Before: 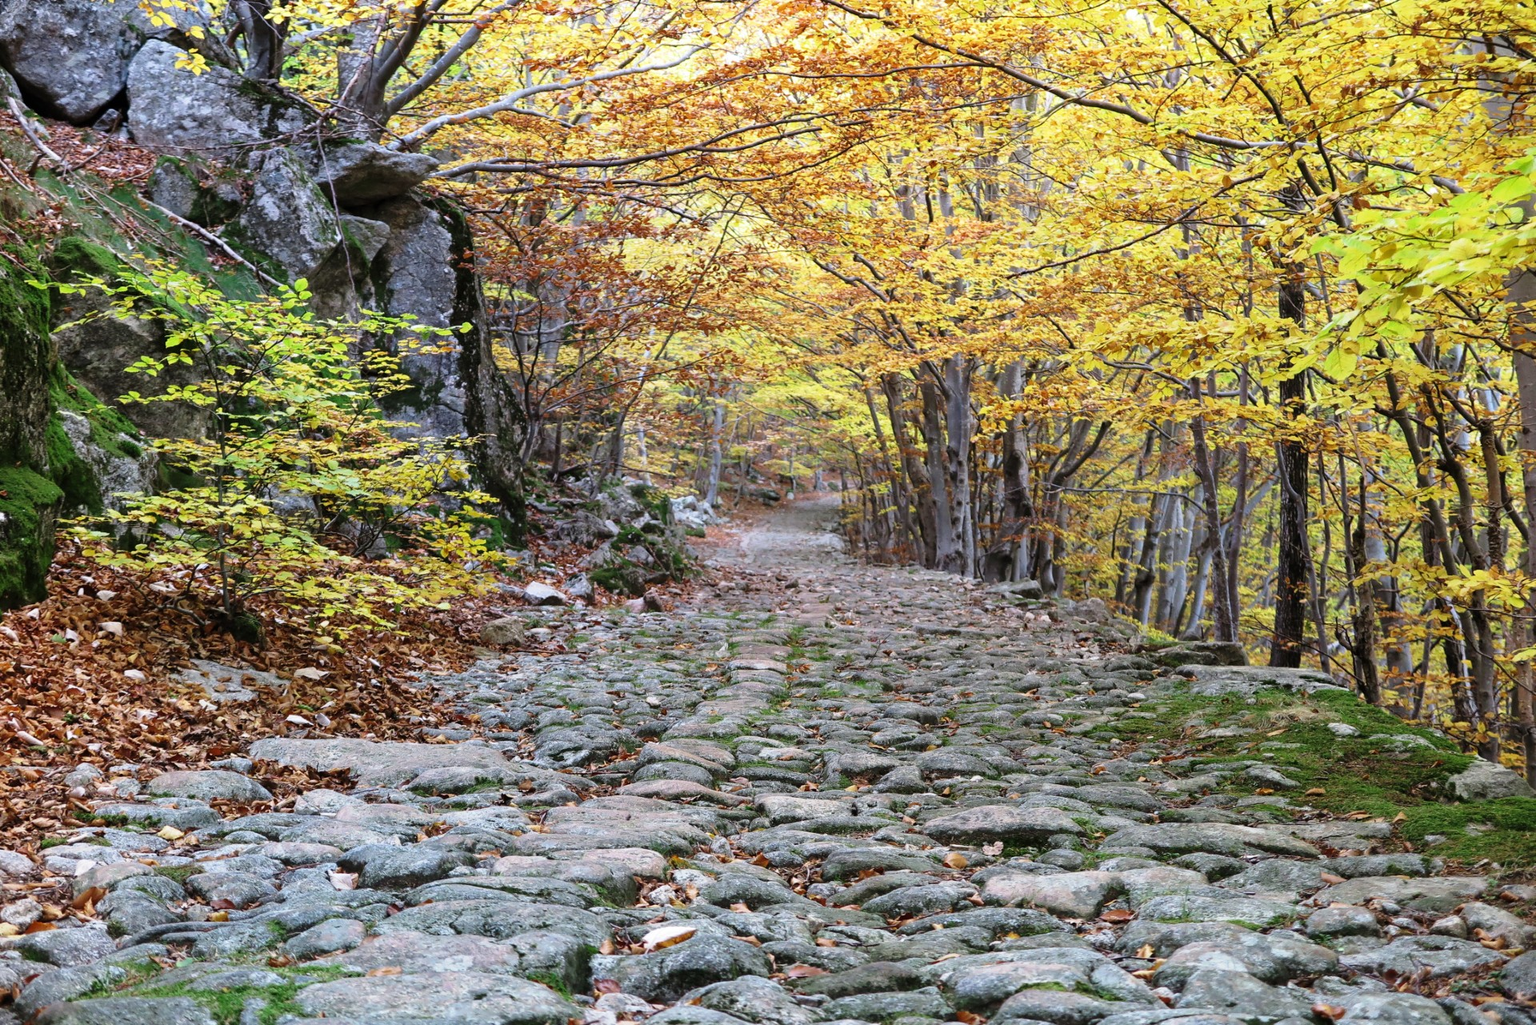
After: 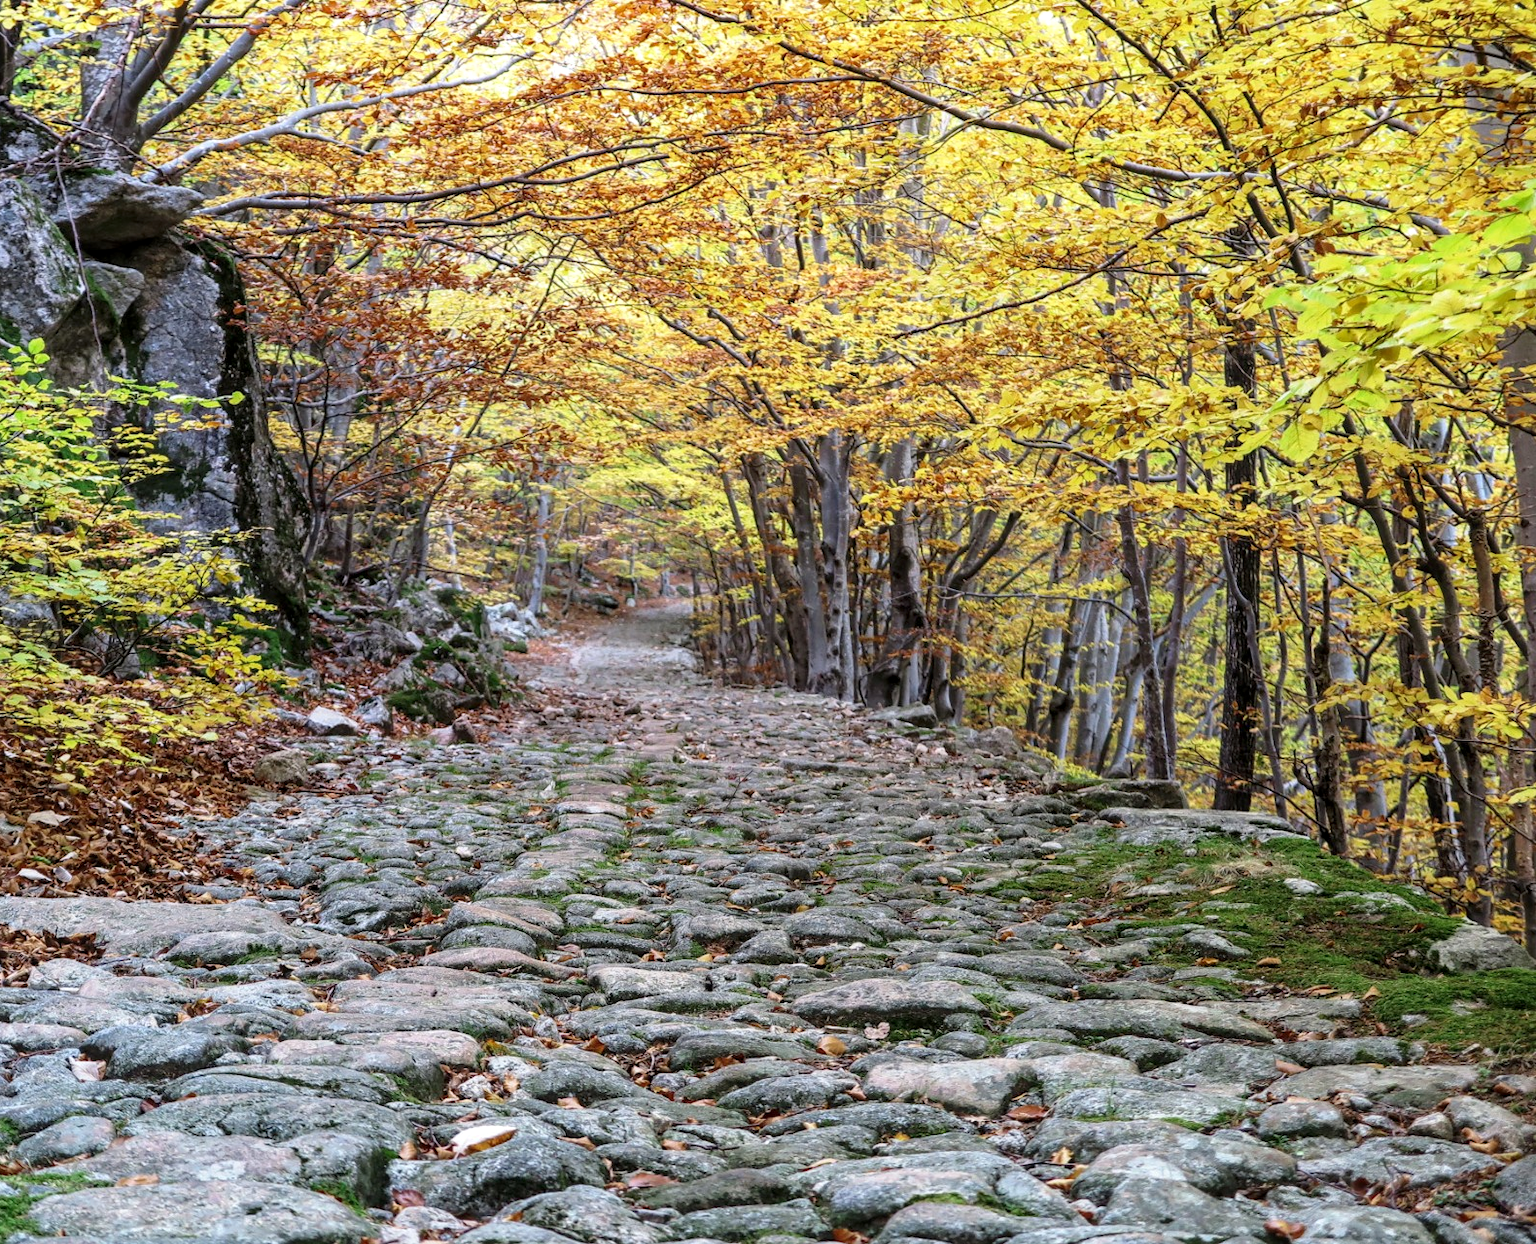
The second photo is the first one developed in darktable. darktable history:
crop: left 17.692%, bottom 0.024%
local contrast: on, module defaults
